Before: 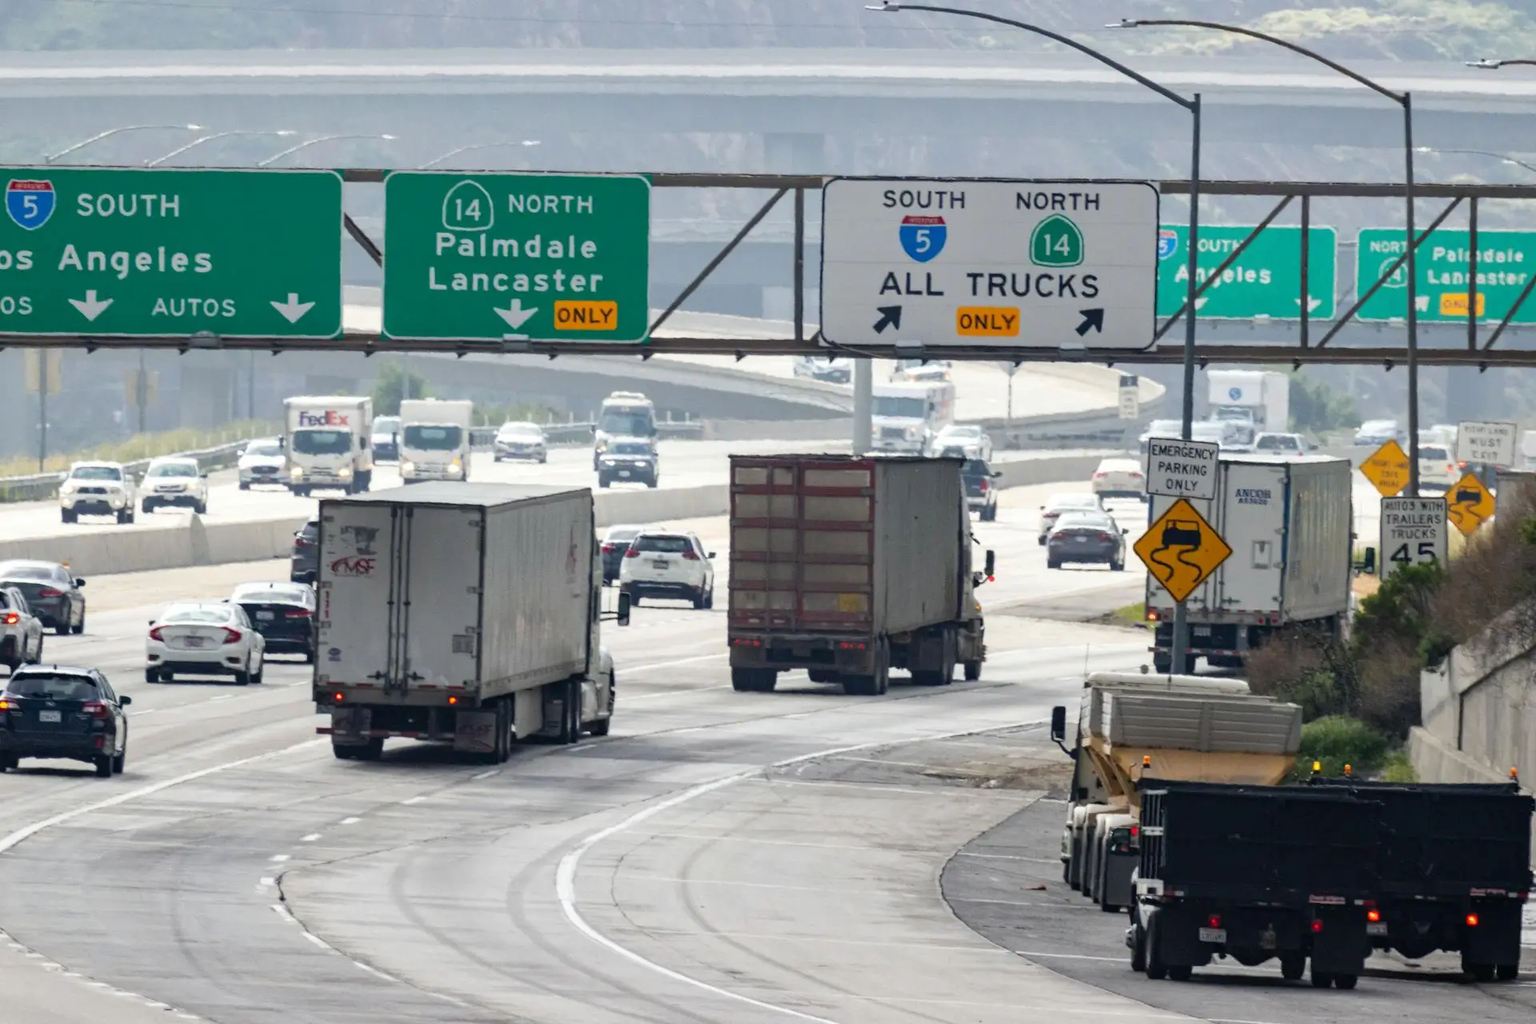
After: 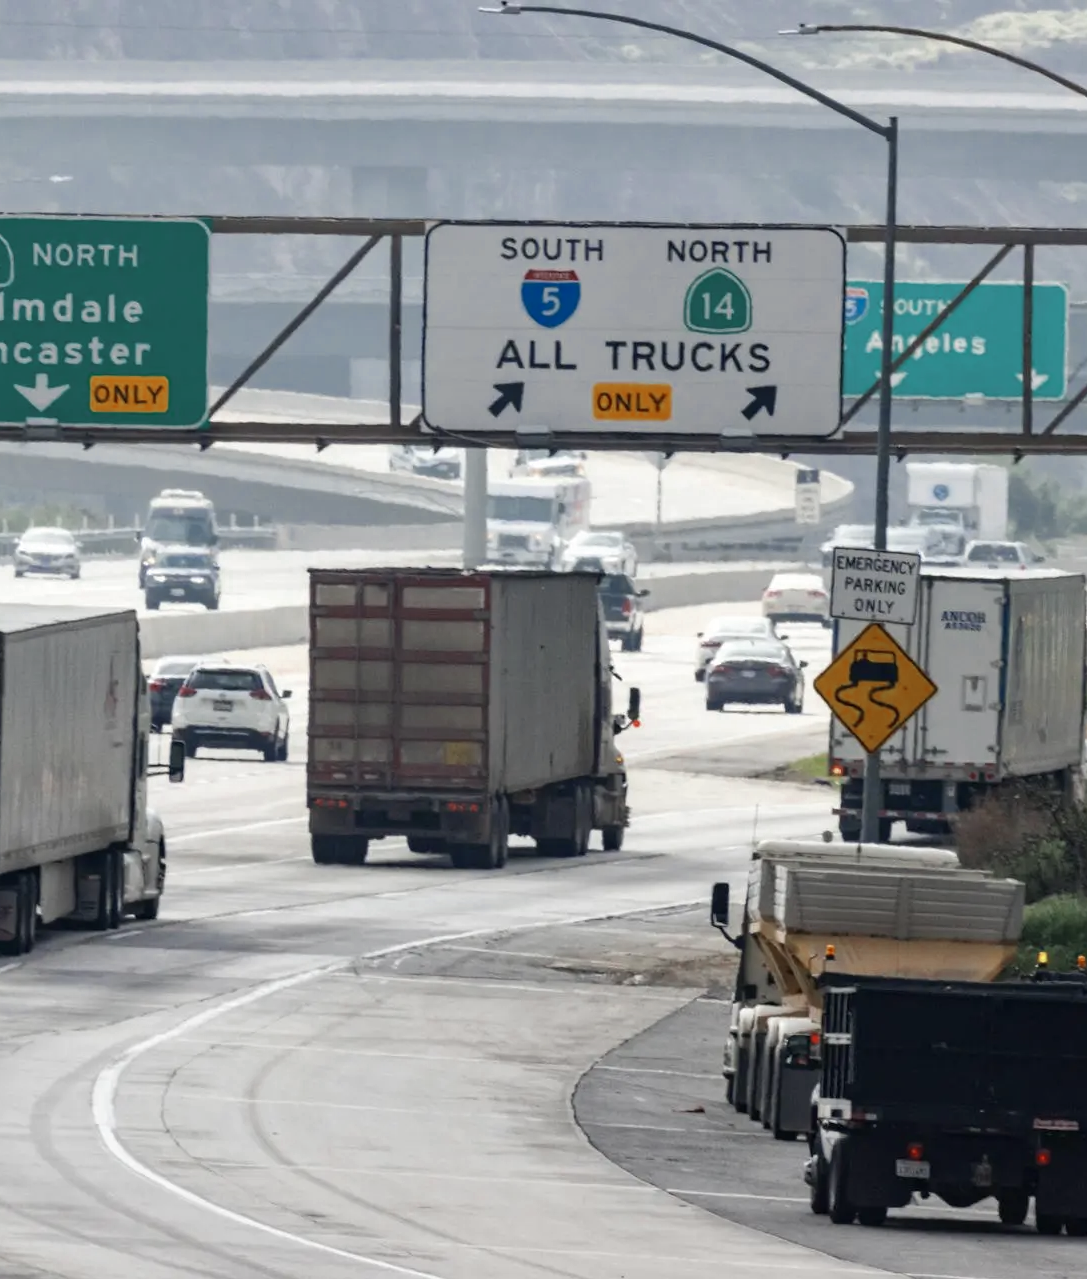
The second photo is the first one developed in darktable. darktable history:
color zones: curves: ch0 [(0, 0.5) (0.125, 0.4) (0.25, 0.5) (0.375, 0.4) (0.5, 0.4) (0.625, 0.35) (0.75, 0.35) (0.875, 0.5)]; ch1 [(0, 0.35) (0.125, 0.45) (0.25, 0.35) (0.375, 0.35) (0.5, 0.35) (0.625, 0.35) (0.75, 0.45) (0.875, 0.35)]; ch2 [(0, 0.6) (0.125, 0.5) (0.25, 0.5) (0.375, 0.6) (0.5, 0.6) (0.625, 0.5) (0.75, 0.5) (0.875, 0.5)]
crop: left 31.458%, top 0%, right 11.876%
